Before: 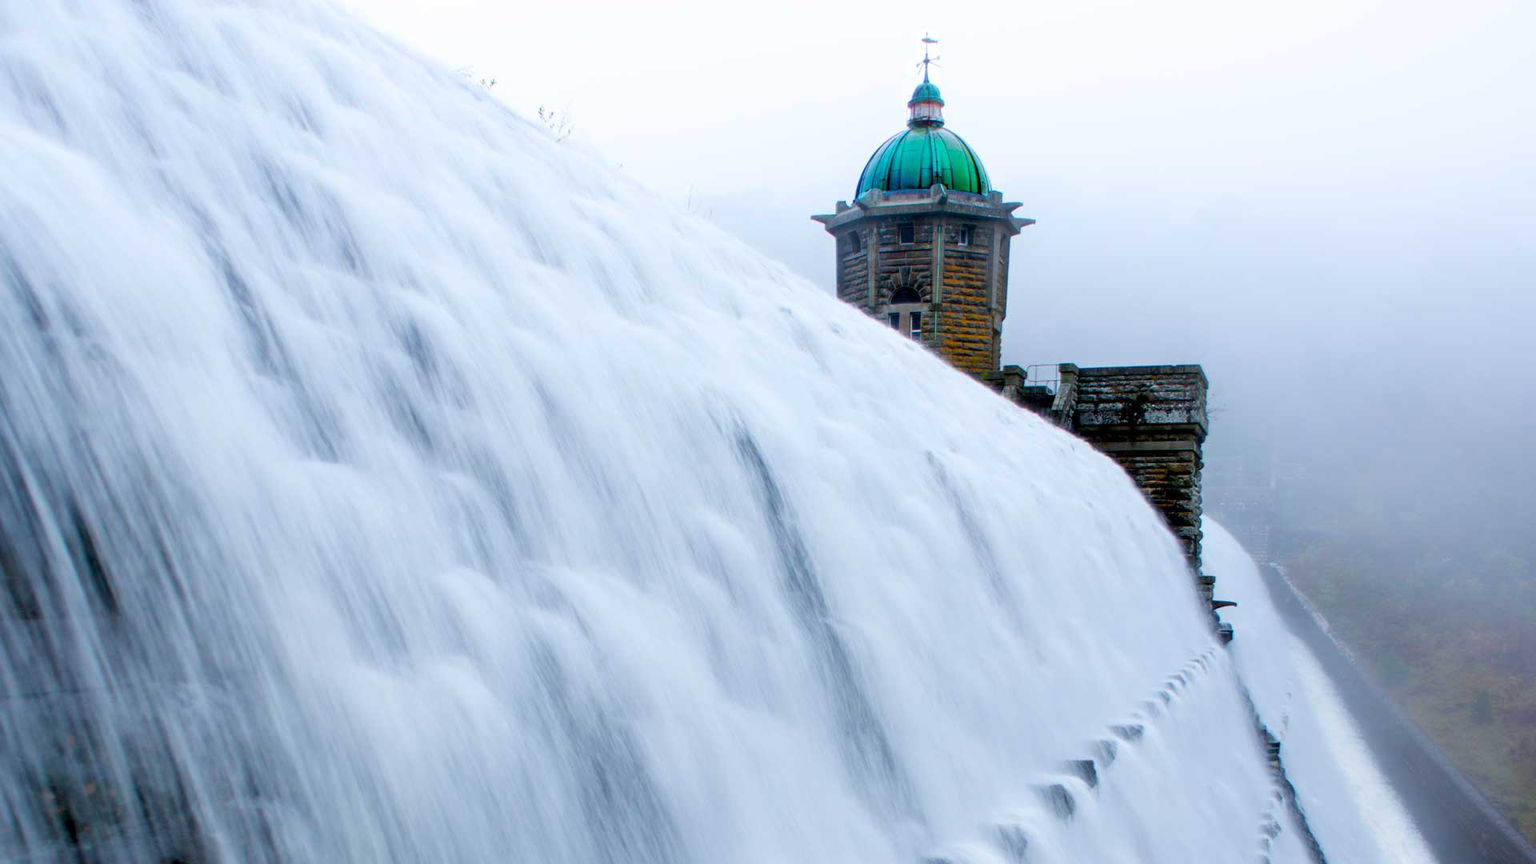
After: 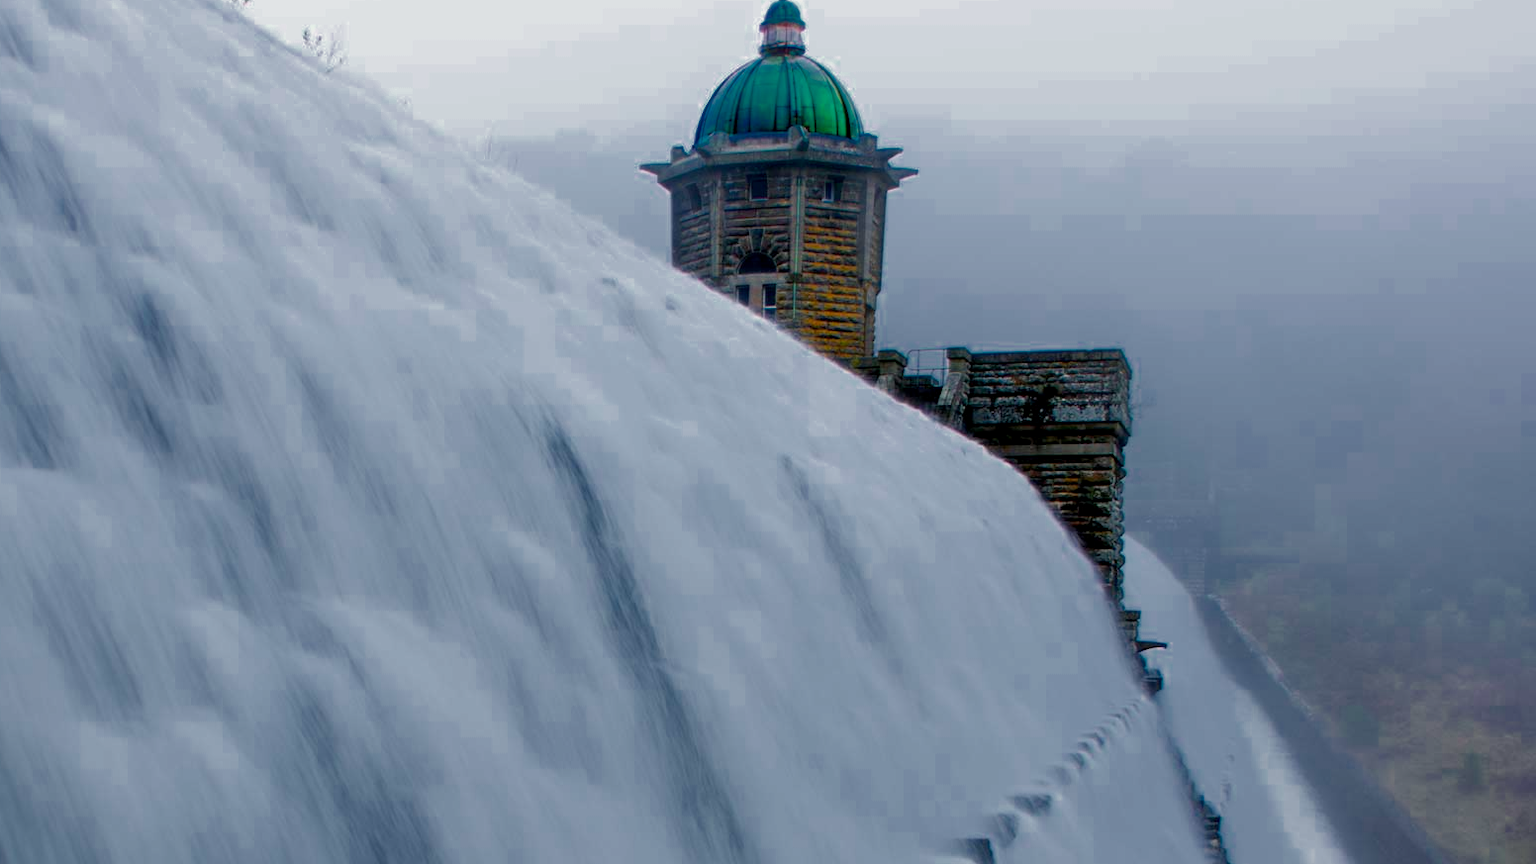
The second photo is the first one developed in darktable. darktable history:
exposure: black level correction 0.001, exposure -0.2 EV, compensate highlight preservation false
white balance: emerald 1
crop: left 19.159%, top 9.58%, bottom 9.58%
color zones: curves: ch0 [(0, 0.497) (0.143, 0.5) (0.286, 0.5) (0.429, 0.483) (0.571, 0.116) (0.714, -0.006) (0.857, 0.28) (1, 0.497)]
